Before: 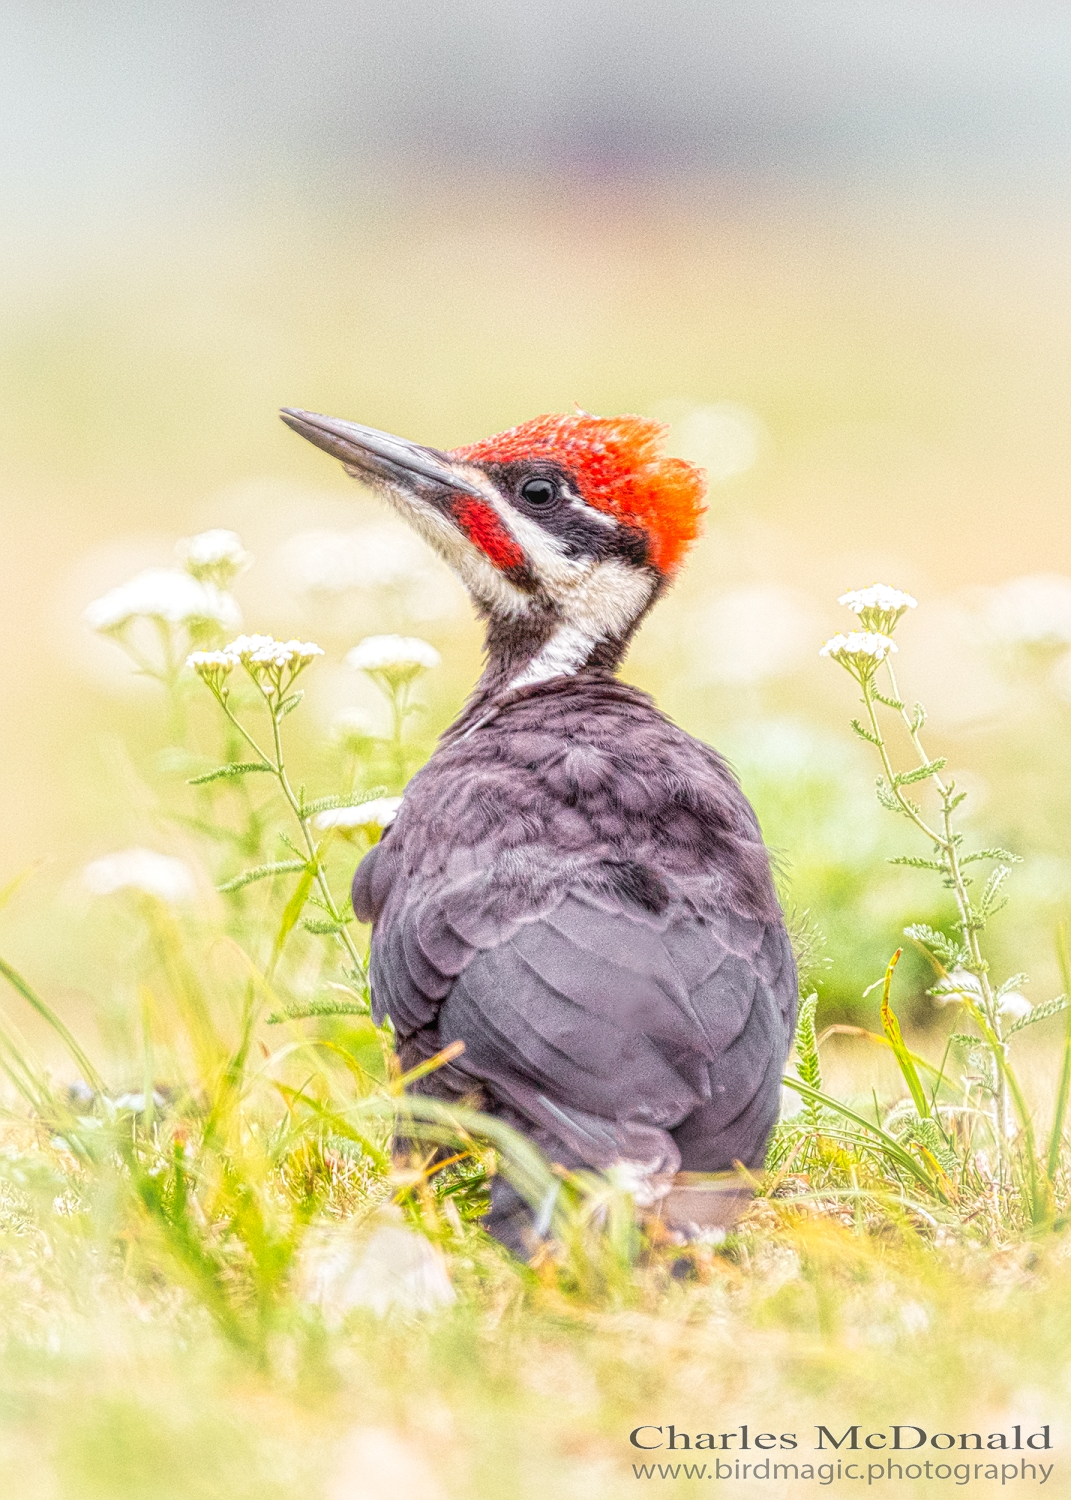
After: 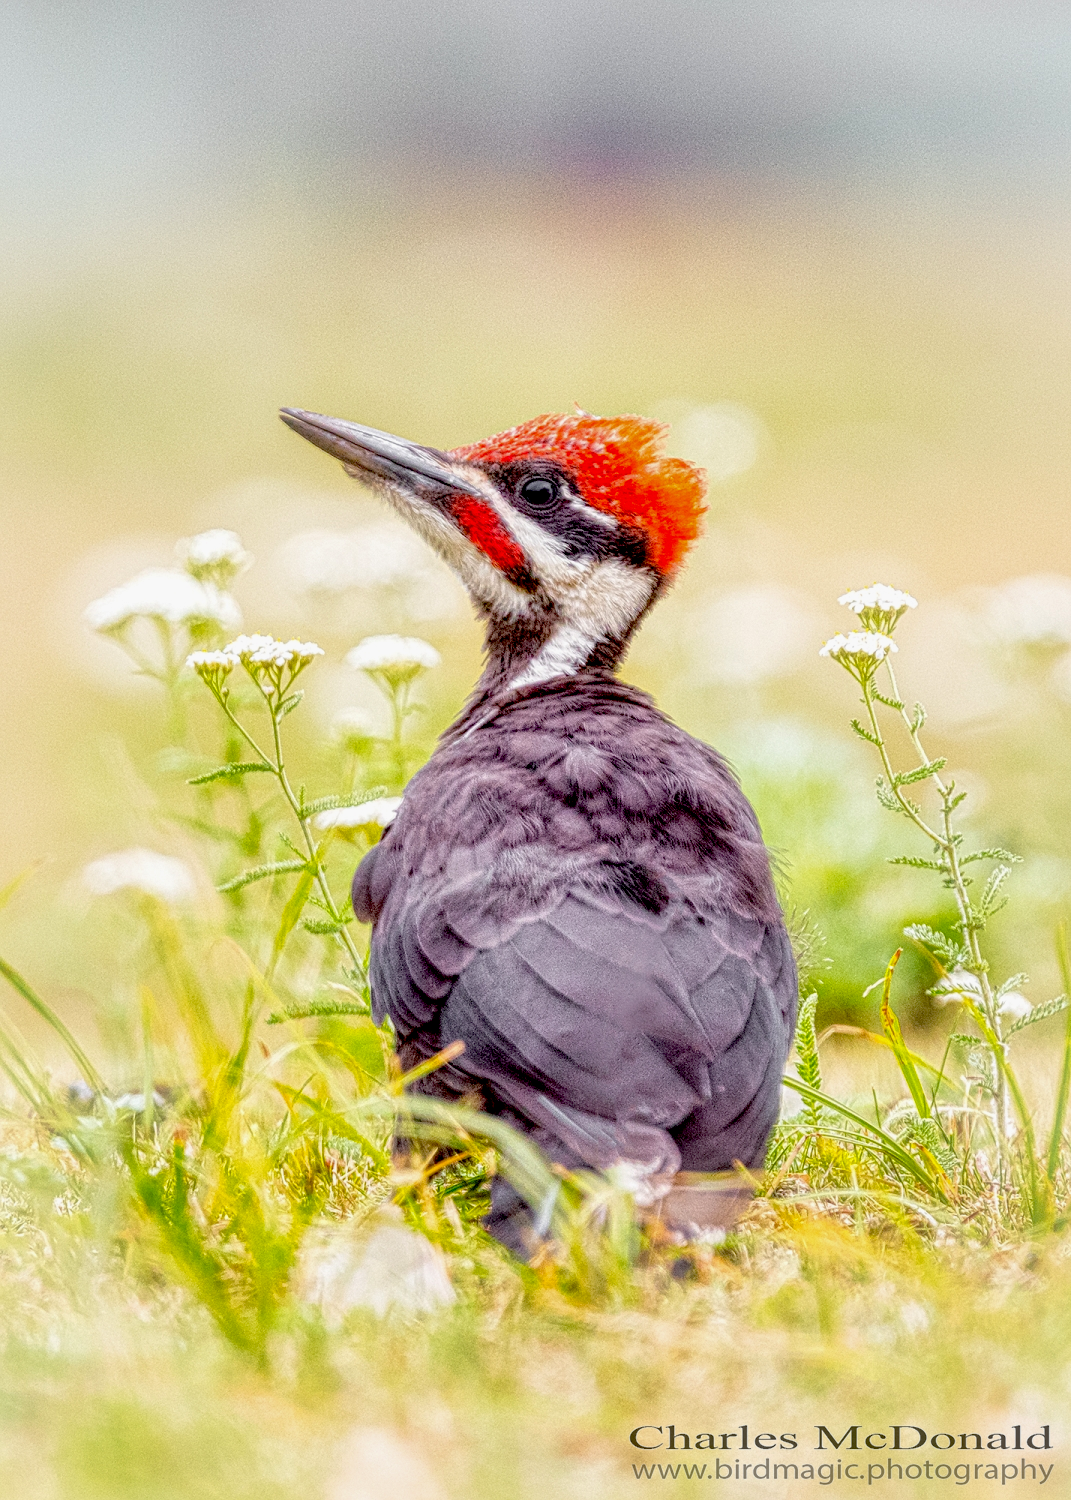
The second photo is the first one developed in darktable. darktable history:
exposure: black level correction 0.048, exposure 0.012 EV, compensate highlight preservation false
shadows and highlights: shadows -20.29, white point adjustment -2.18, highlights -34.99
